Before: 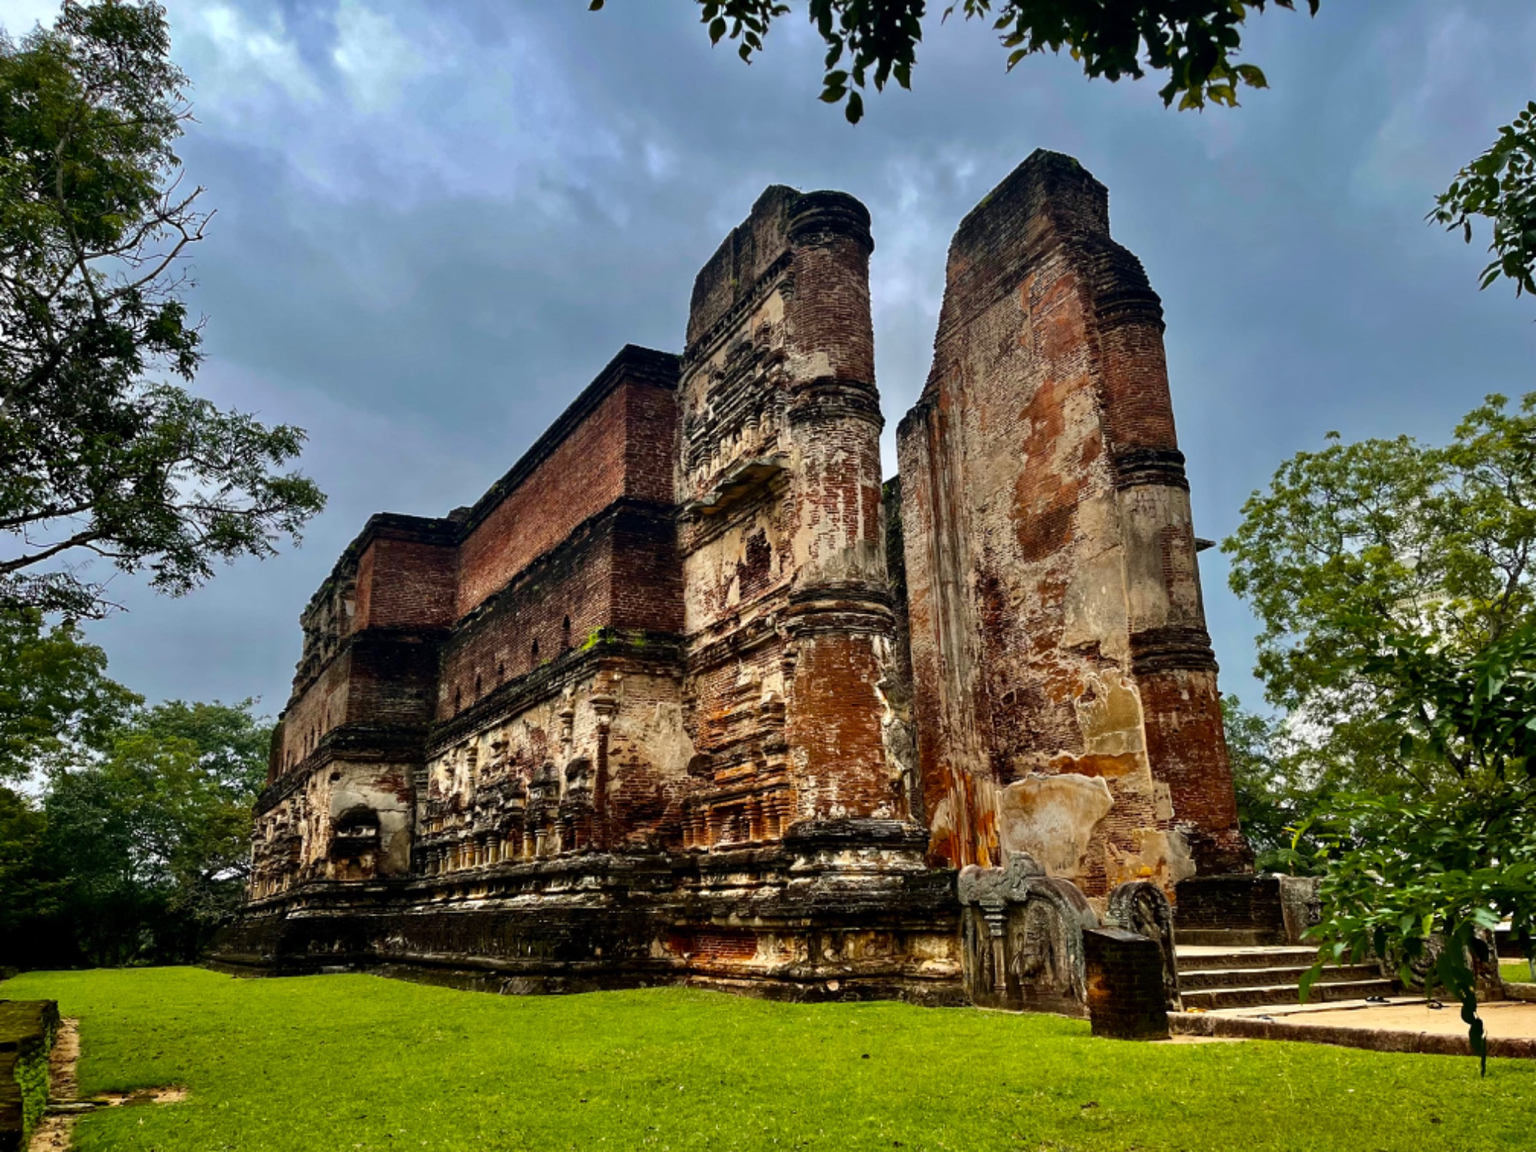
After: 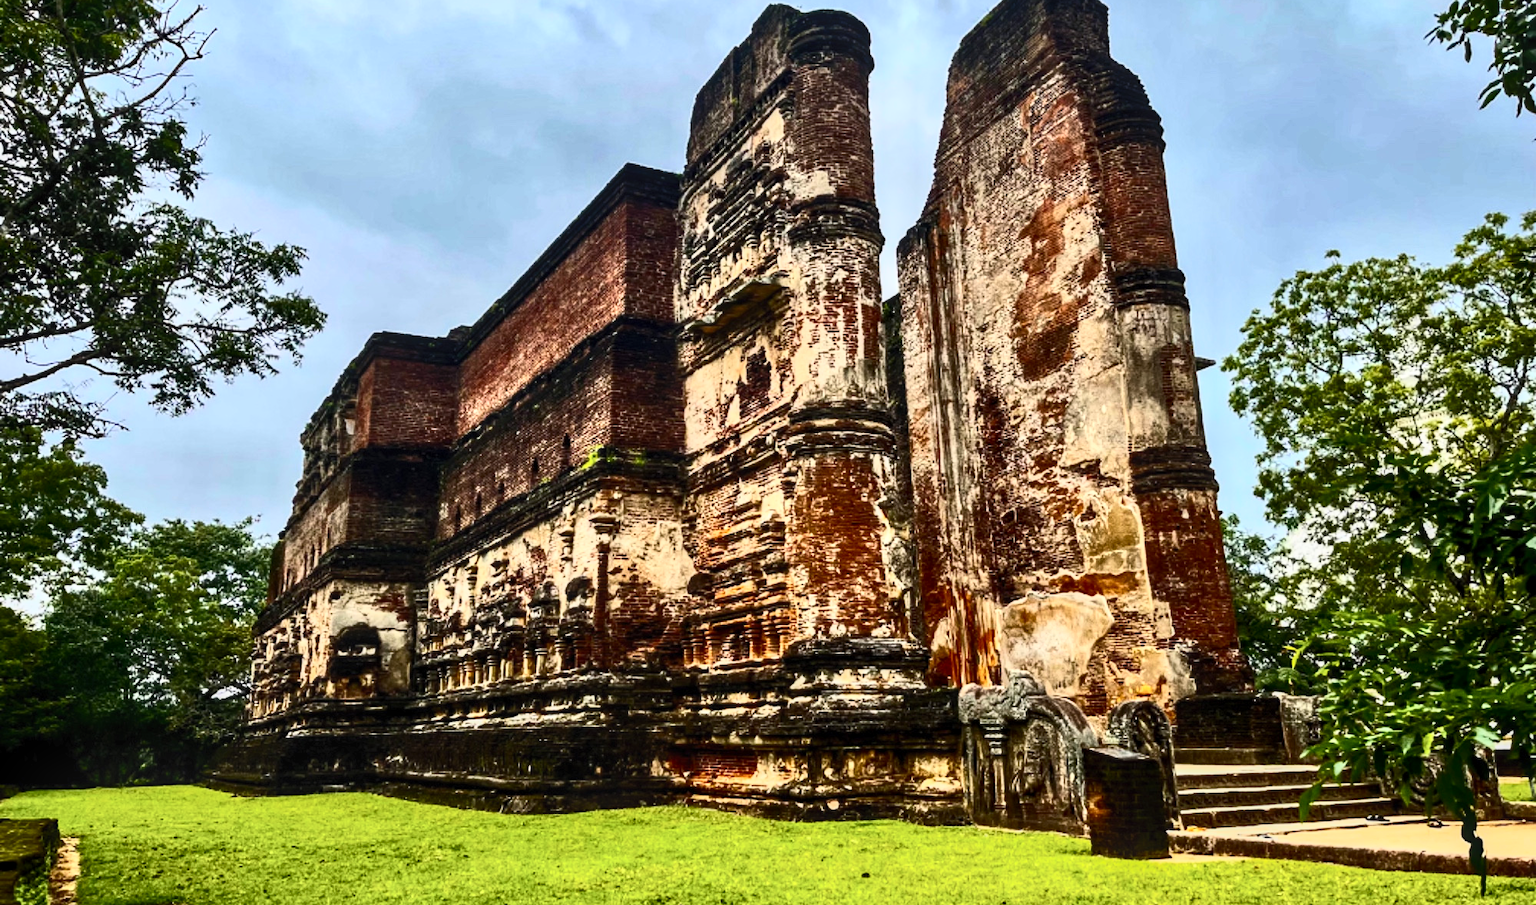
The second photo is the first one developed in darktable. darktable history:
crop and rotate: top 15.795%, bottom 5.541%
contrast brightness saturation: contrast 0.622, brightness 0.331, saturation 0.139
local contrast: detail 130%
